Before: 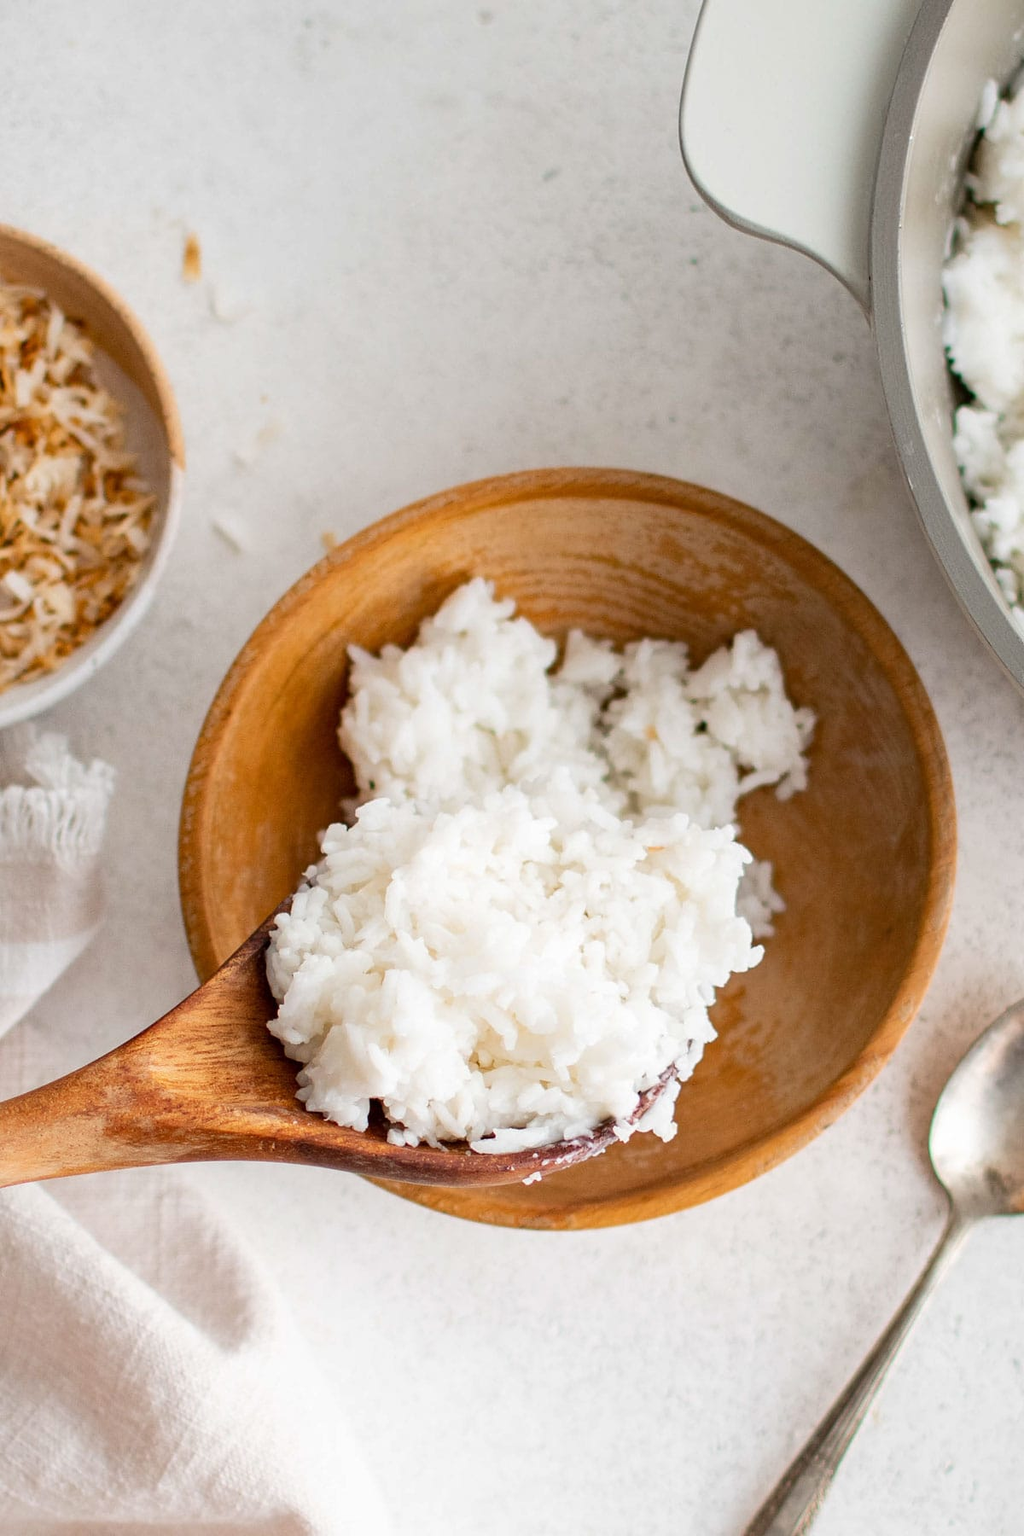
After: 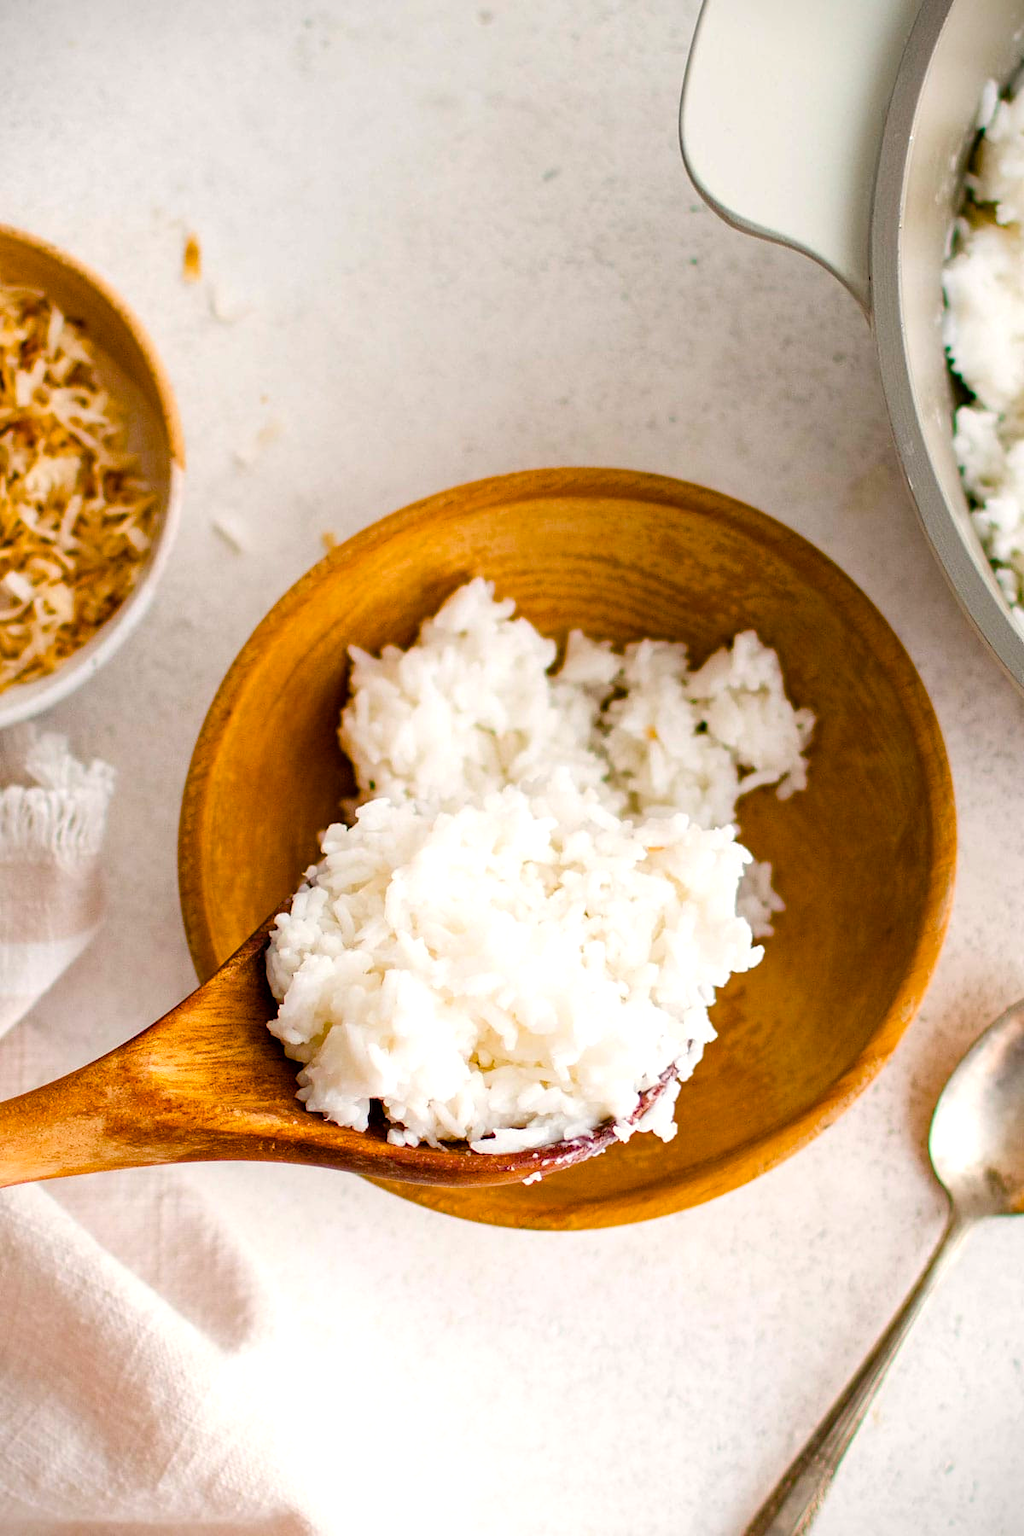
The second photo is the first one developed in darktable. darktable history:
color balance rgb: highlights gain › chroma 1.058%, highlights gain › hue 60.05°, linear chroma grading › global chroma 0.322%, perceptual saturation grading › global saturation 39.656%, perceptual saturation grading › highlights -24.852%, perceptual saturation grading › mid-tones 34.902%, perceptual saturation grading › shadows 34.759%, global vibrance 30.195%, contrast 10.296%
vignetting: fall-off start 99.49%, brightness -0.649, saturation -0.008
